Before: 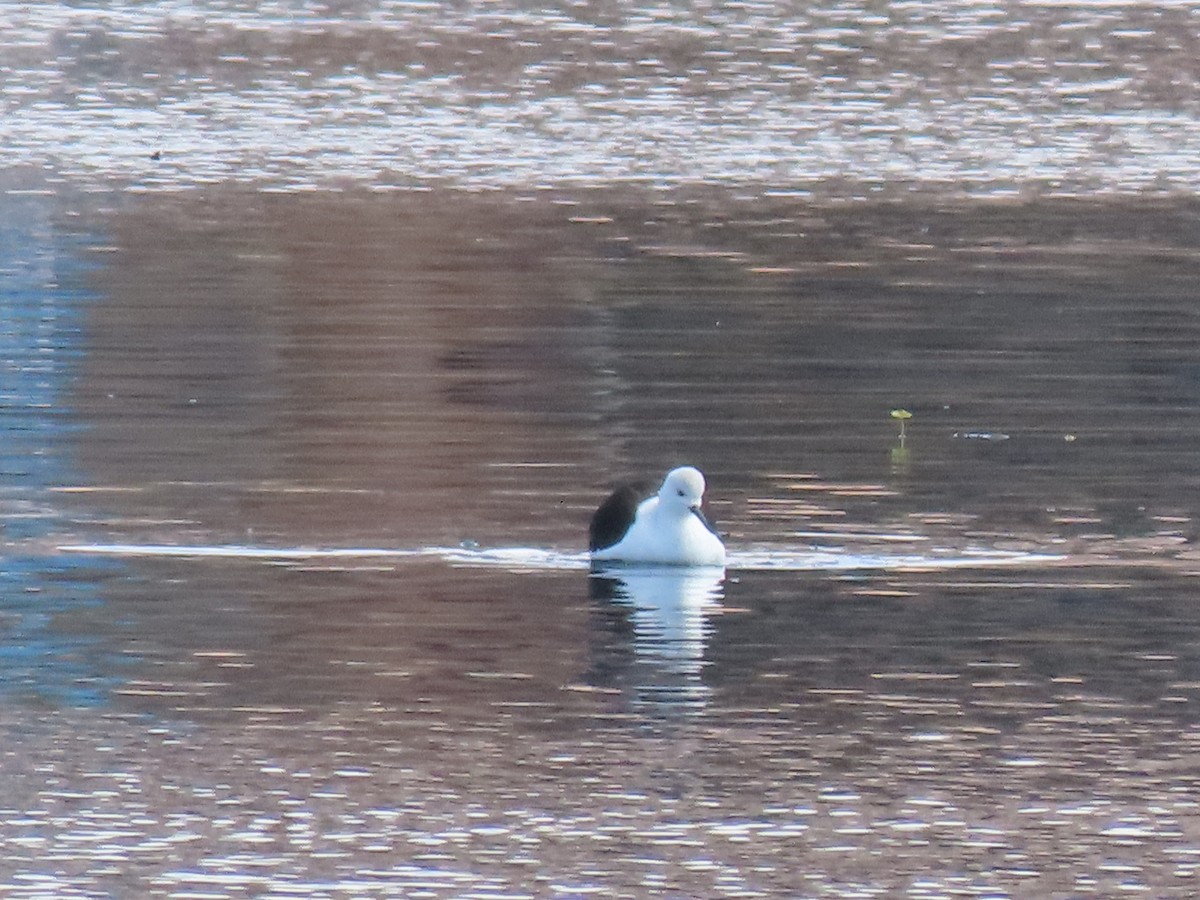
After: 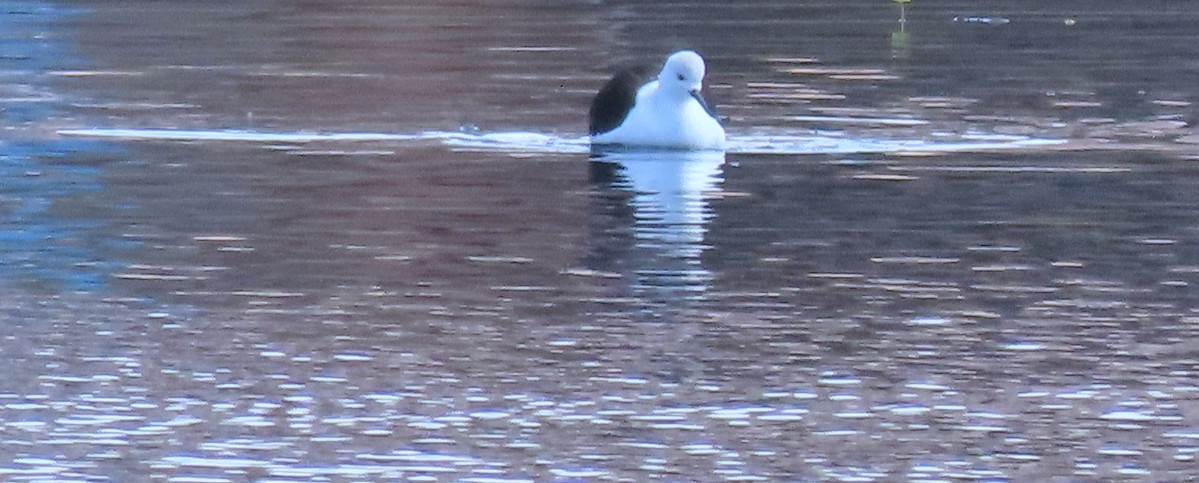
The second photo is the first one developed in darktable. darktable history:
white balance: red 0.926, green 1.003, blue 1.133
crop and rotate: top 46.237%
